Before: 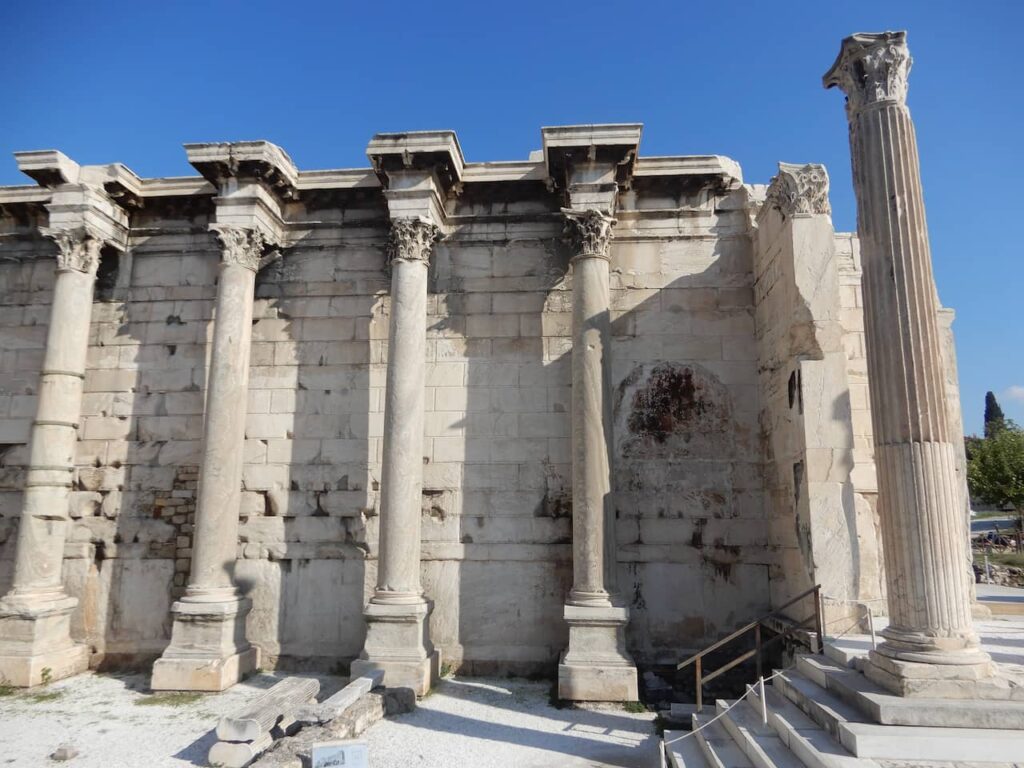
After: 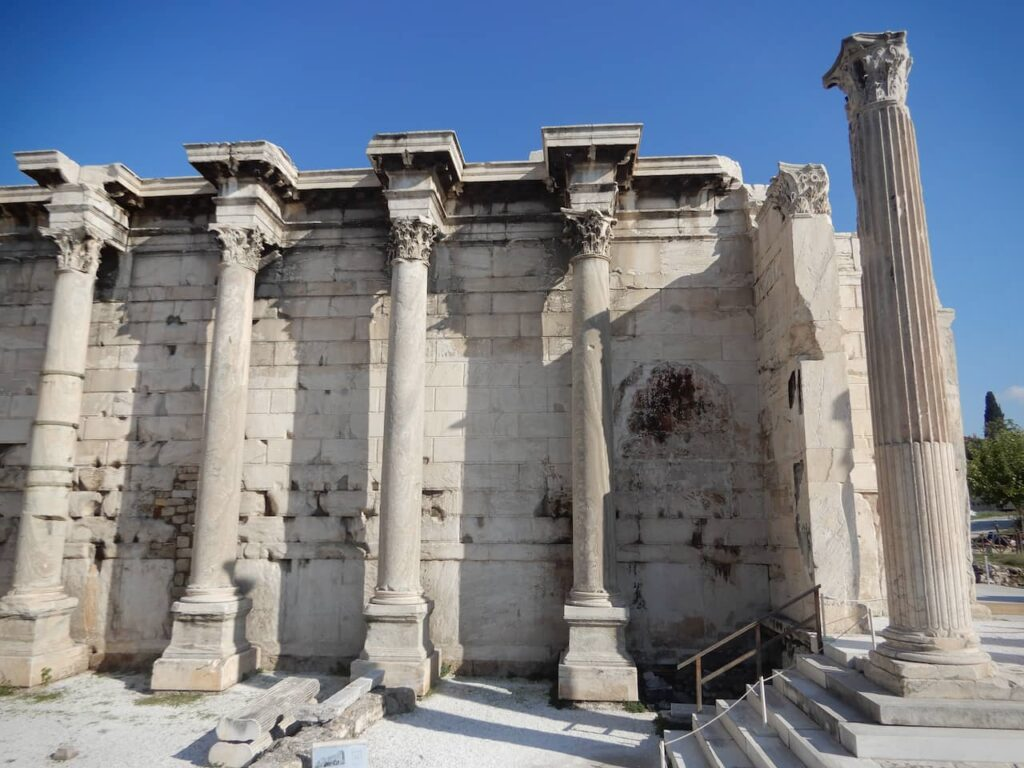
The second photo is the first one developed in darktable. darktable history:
vignetting: fall-off radius 31.62%, brightness -0.226, saturation 0.145
contrast brightness saturation: saturation -0.069
